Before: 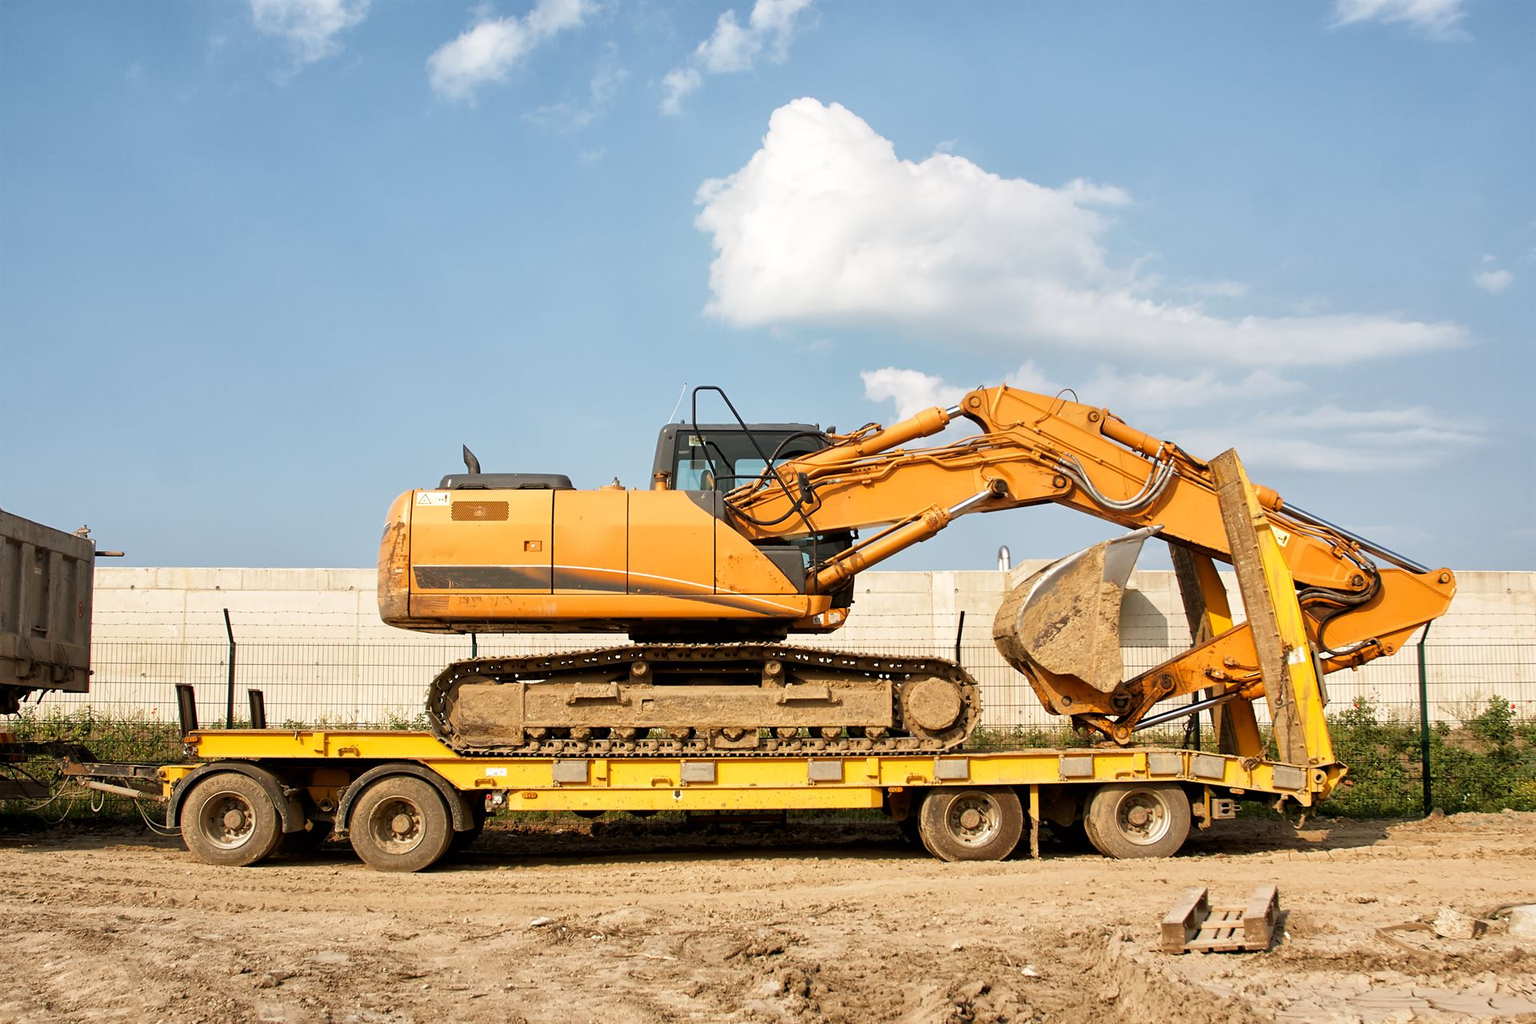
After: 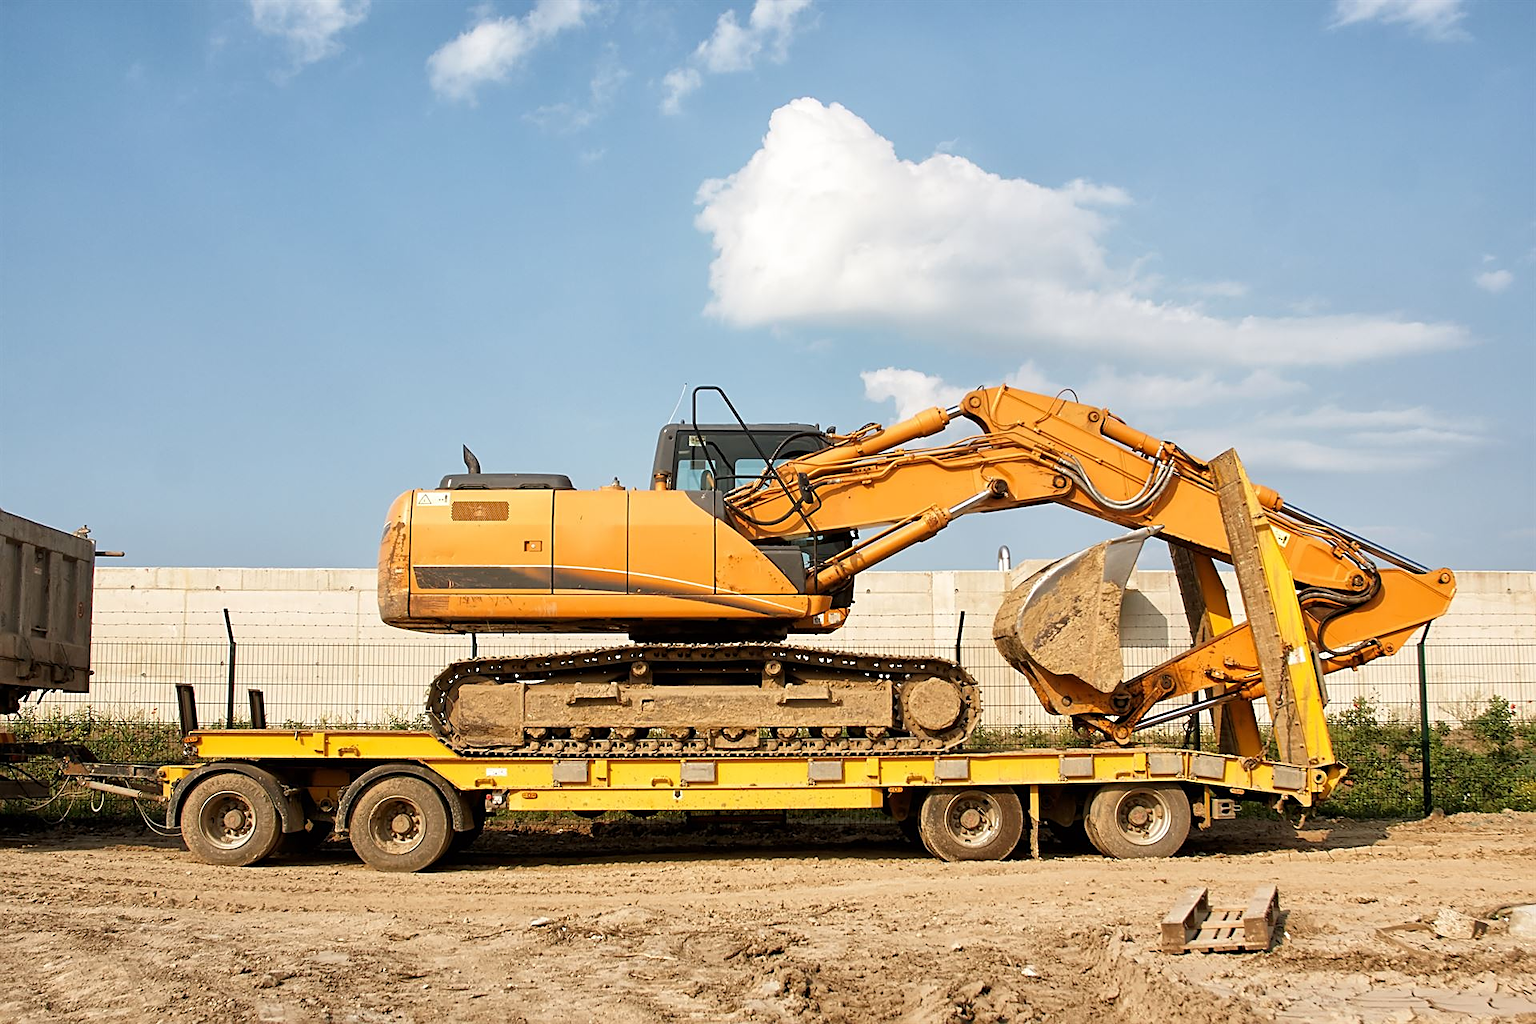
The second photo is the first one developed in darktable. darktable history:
sharpen: amount 0.495
